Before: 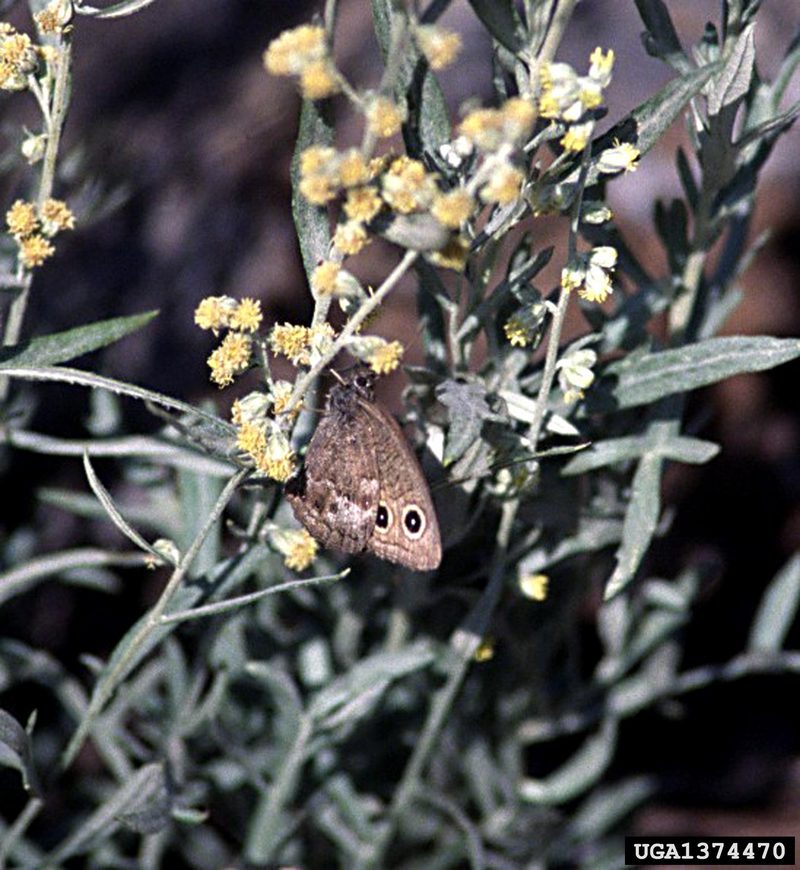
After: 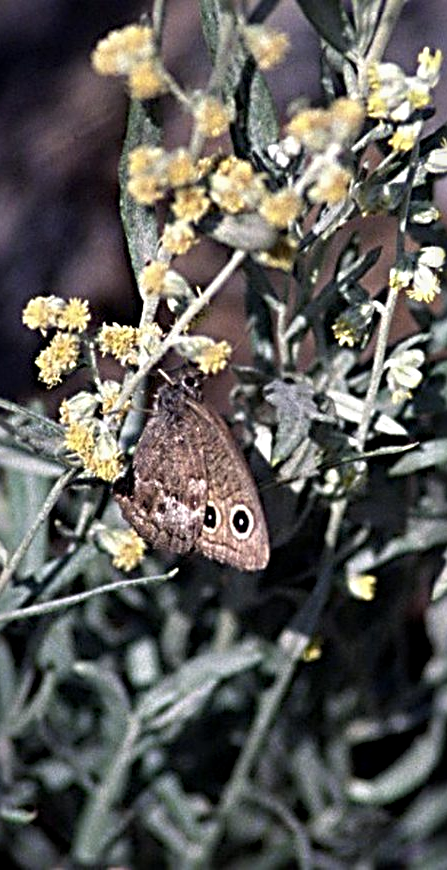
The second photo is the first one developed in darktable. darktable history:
sharpen: radius 4.907
crop: left 21.573%, right 22.455%
exposure: black level correction 0.001, exposure -0.124 EV, compensate exposure bias true, compensate highlight preservation false
